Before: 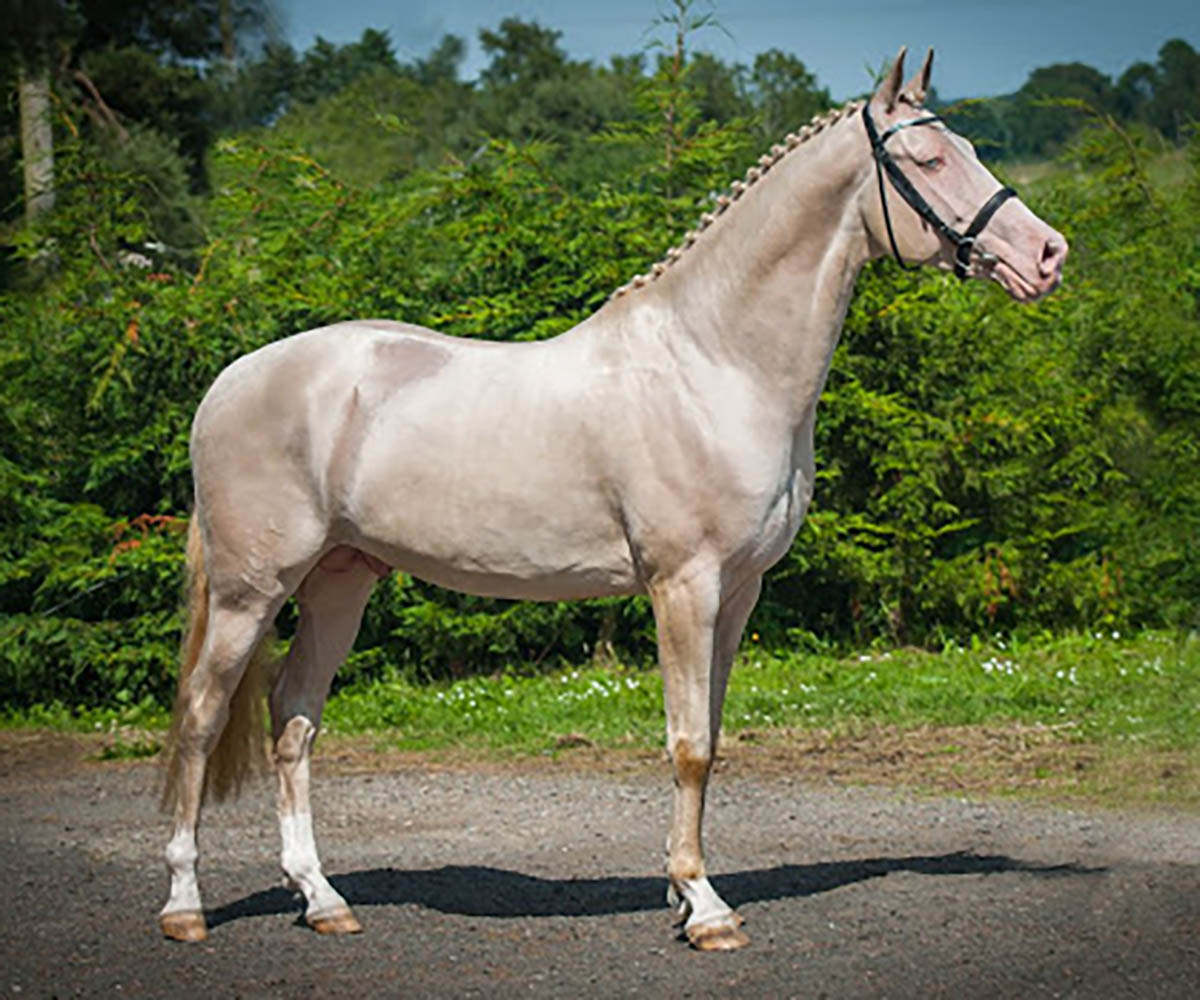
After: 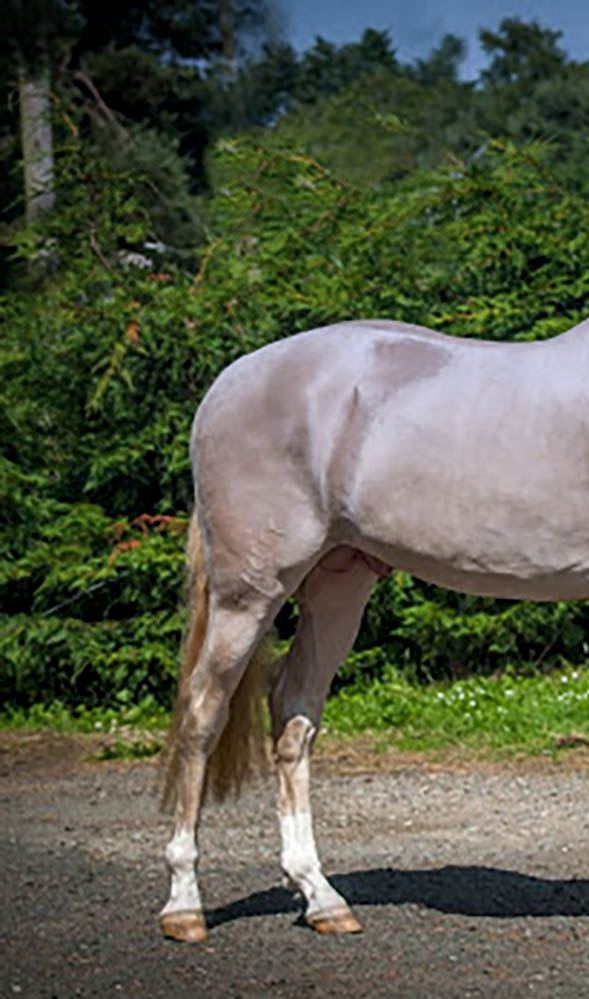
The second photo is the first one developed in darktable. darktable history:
crop and rotate: left 0%, top 0%, right 50.845%
tone equalizer: on, module defaults
local contrast: on, module defaults
graduated density: hue 238.83°, saturation 50%
